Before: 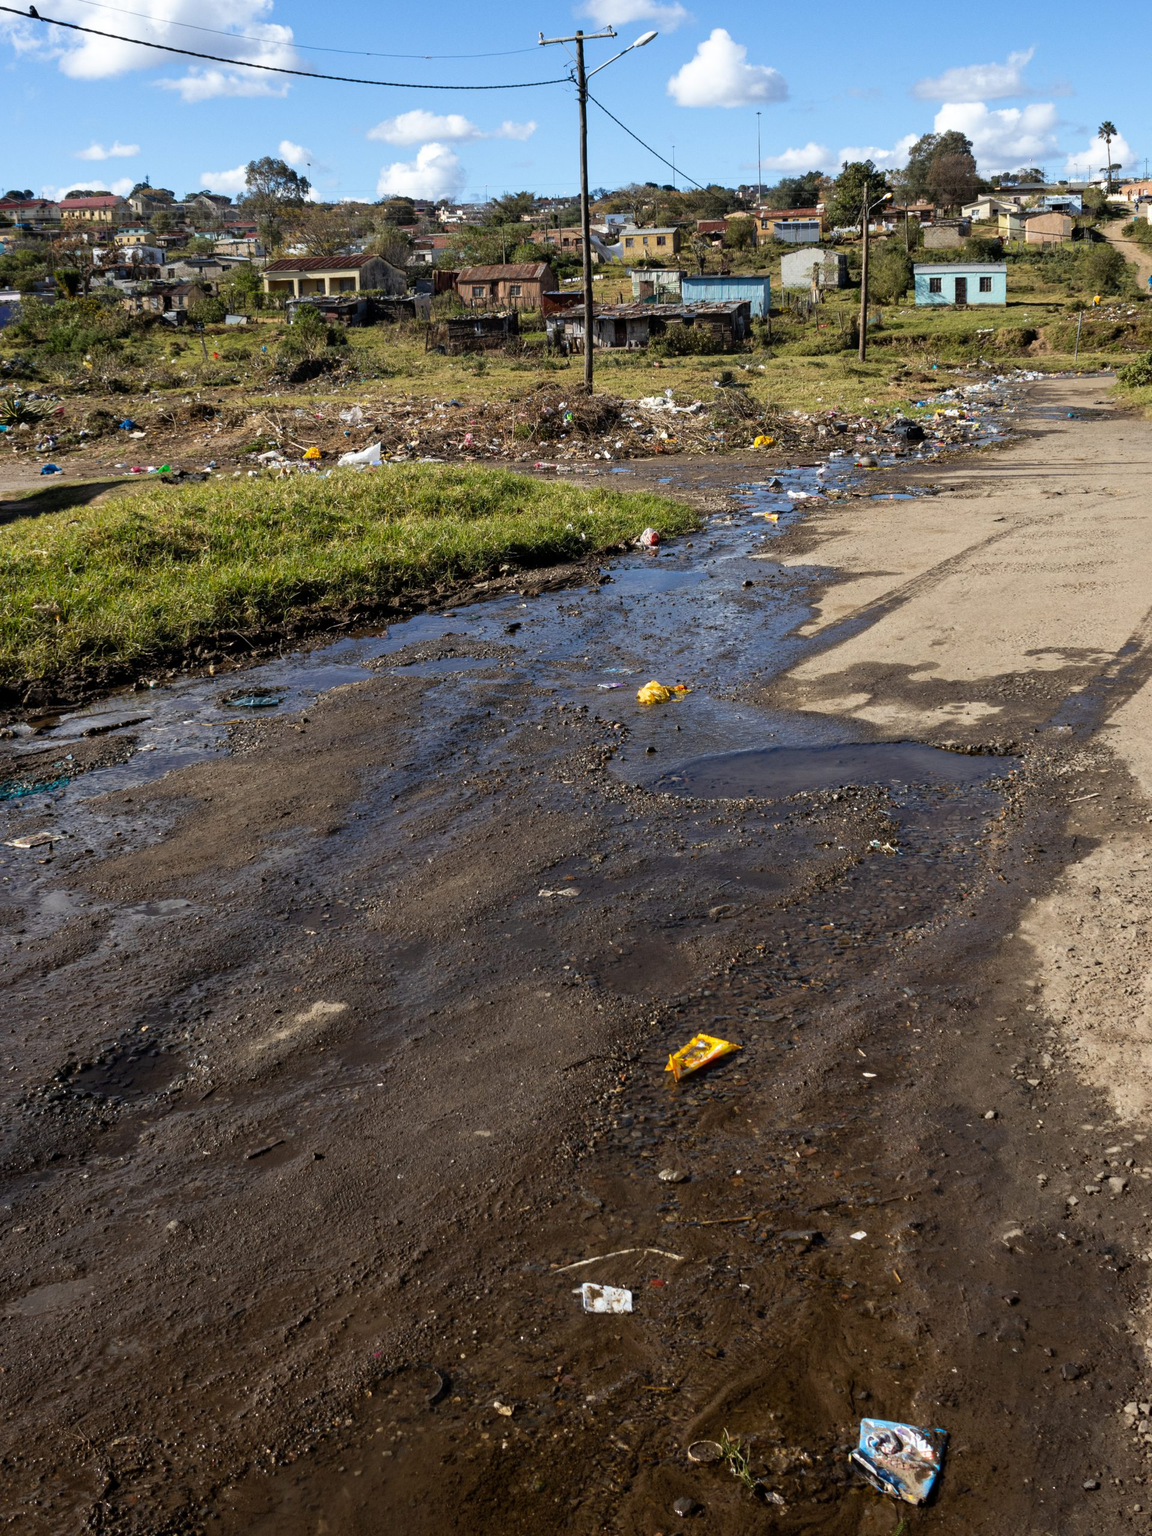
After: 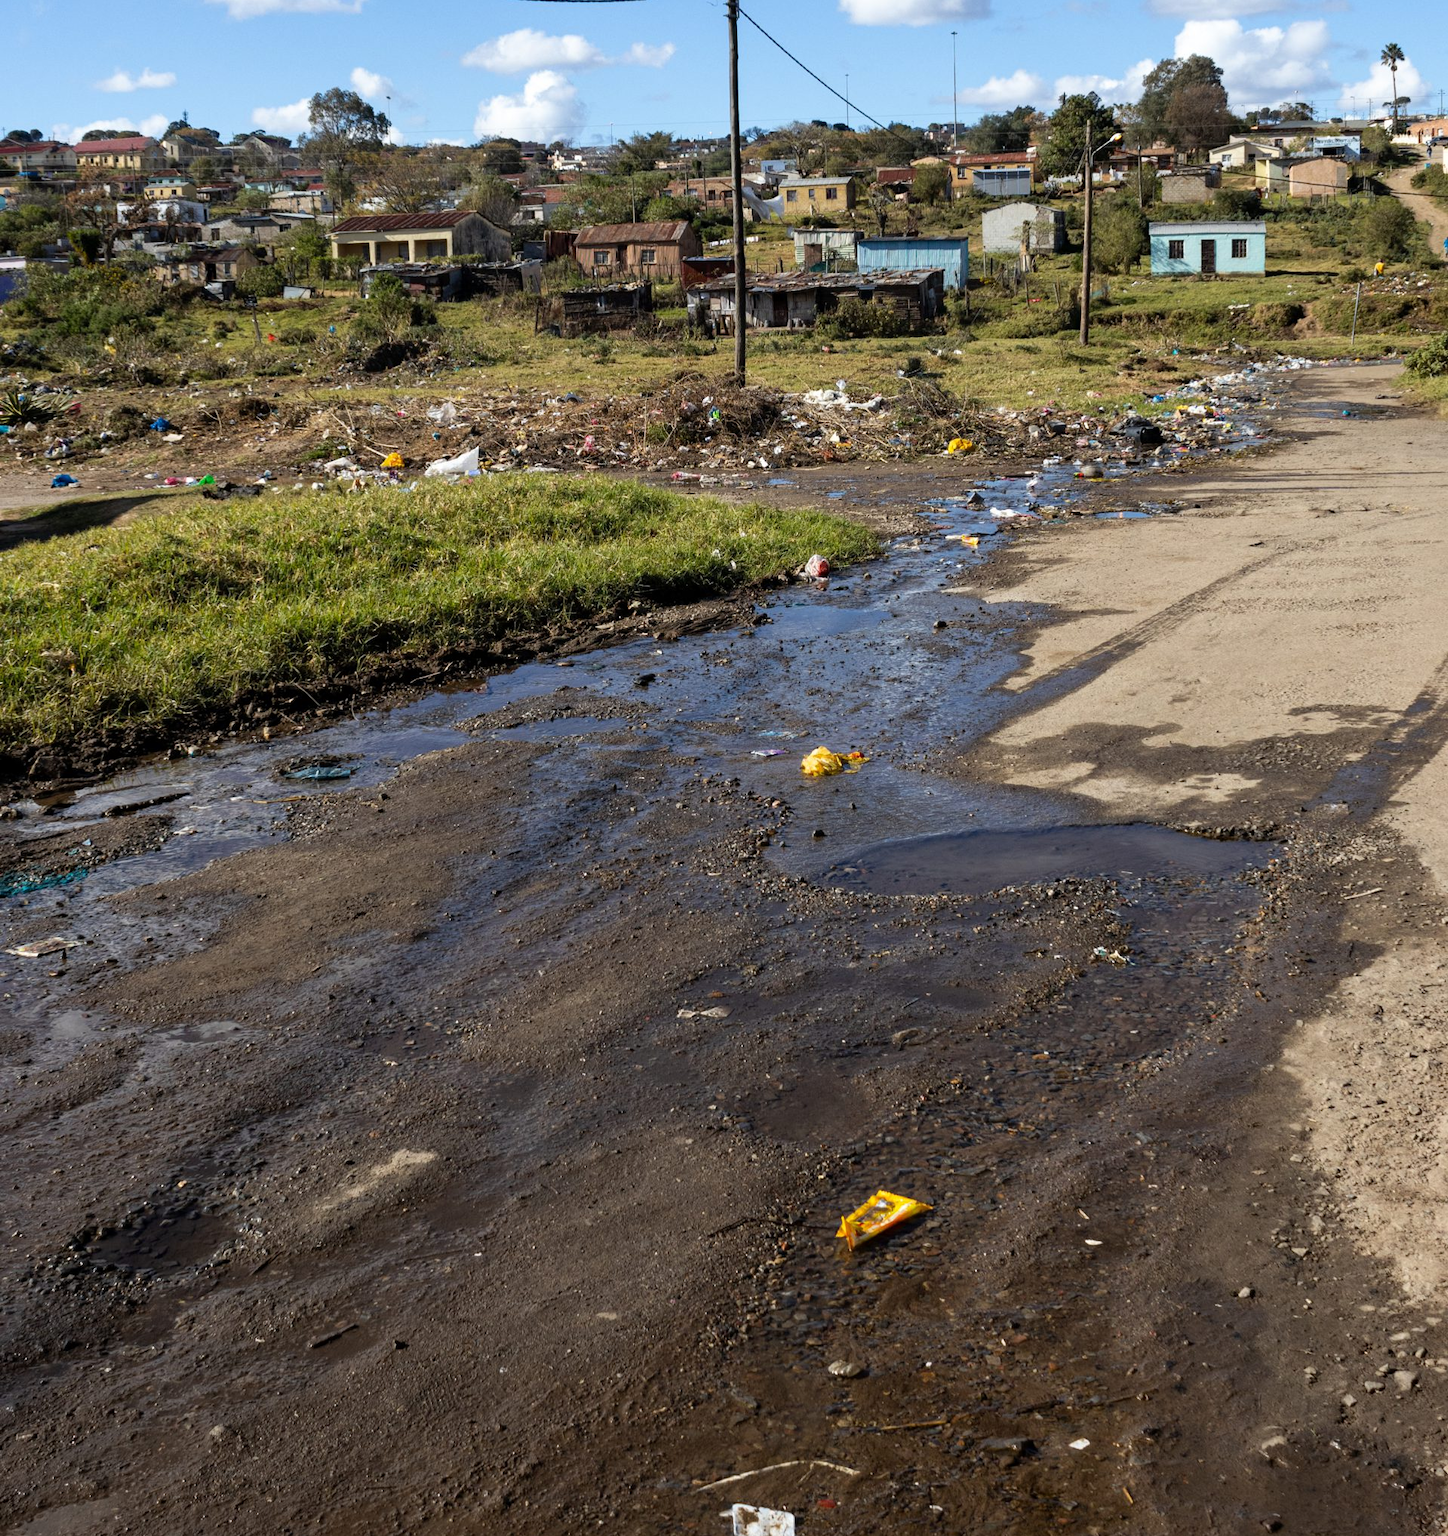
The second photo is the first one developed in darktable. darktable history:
crop and rotate: top 5.665%, bottom 14.78%
